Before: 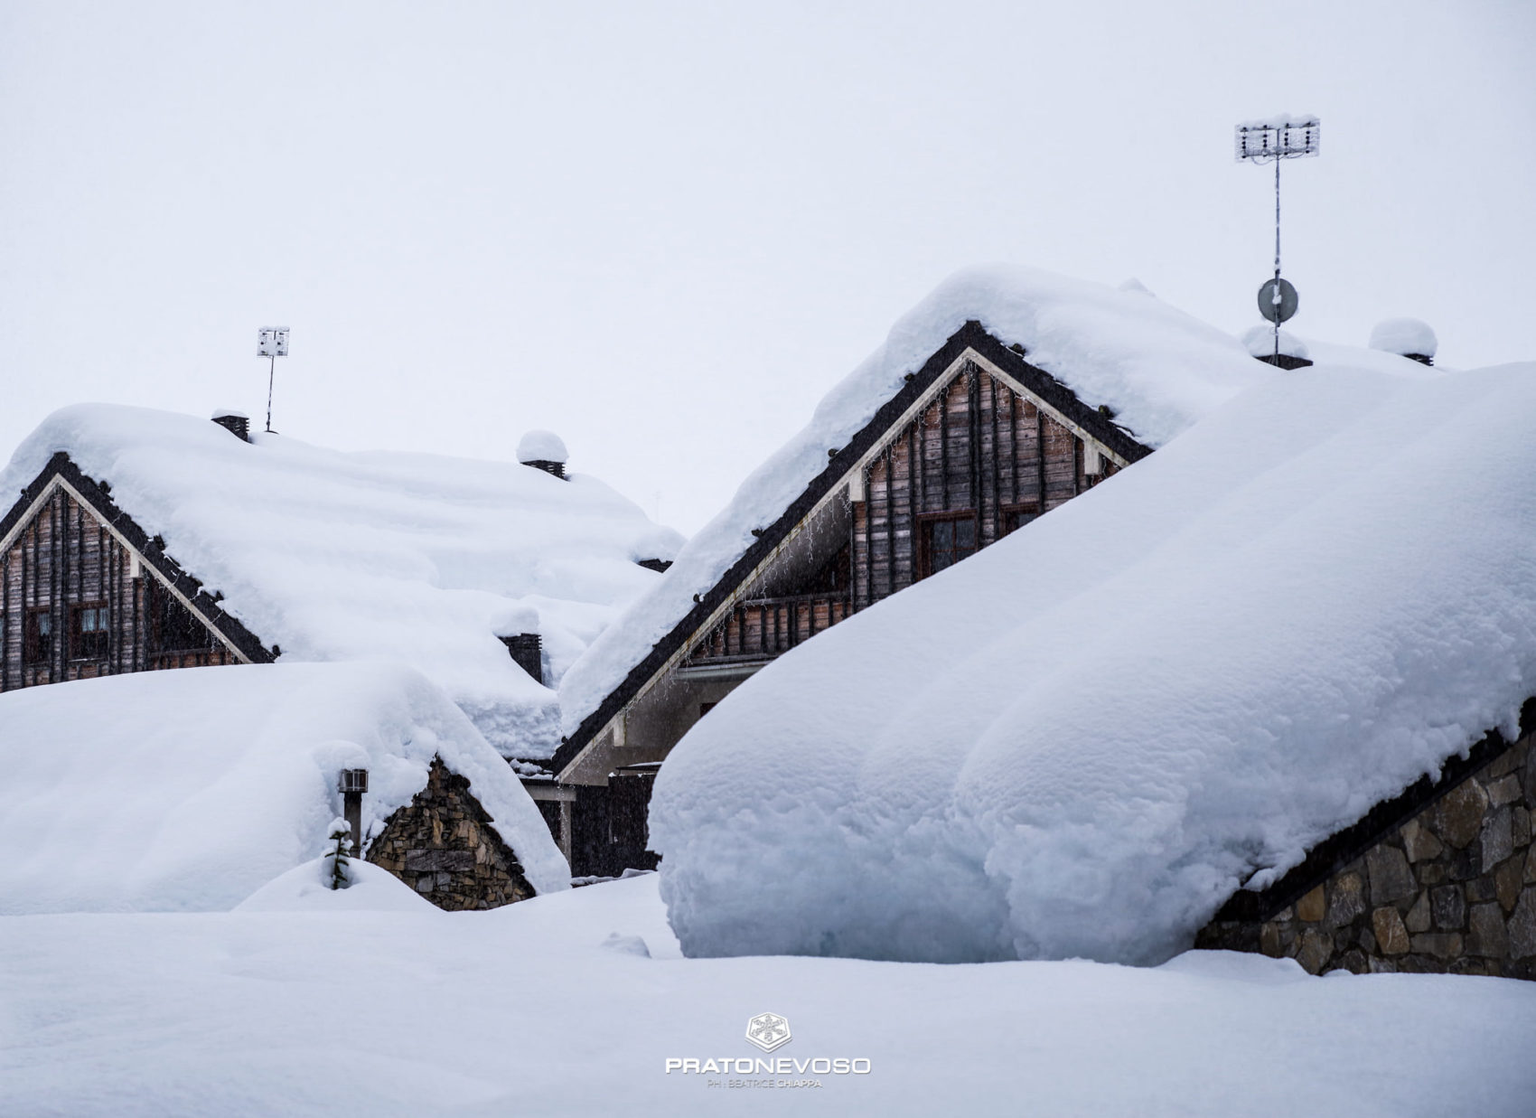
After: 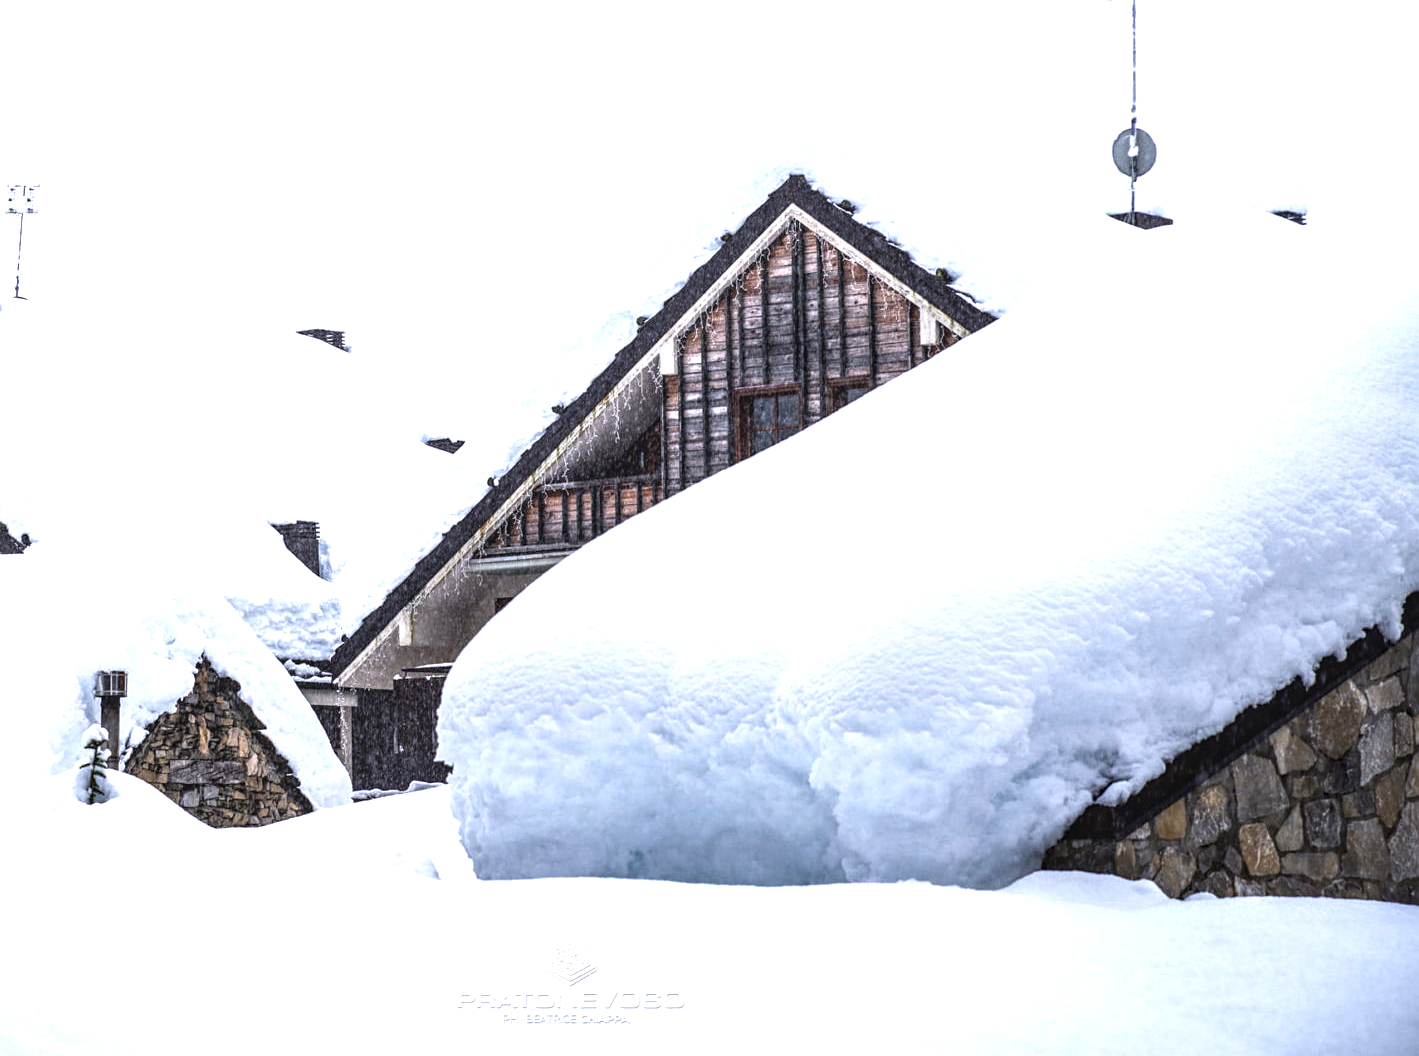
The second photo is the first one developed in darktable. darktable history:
exposure: black level correction 0, exposure 1.1 EV, compensate highlight preservation false
crop: left 16.513%, top 14.631%
sharpen: amount 0.208
local contrast: on, module defaults
